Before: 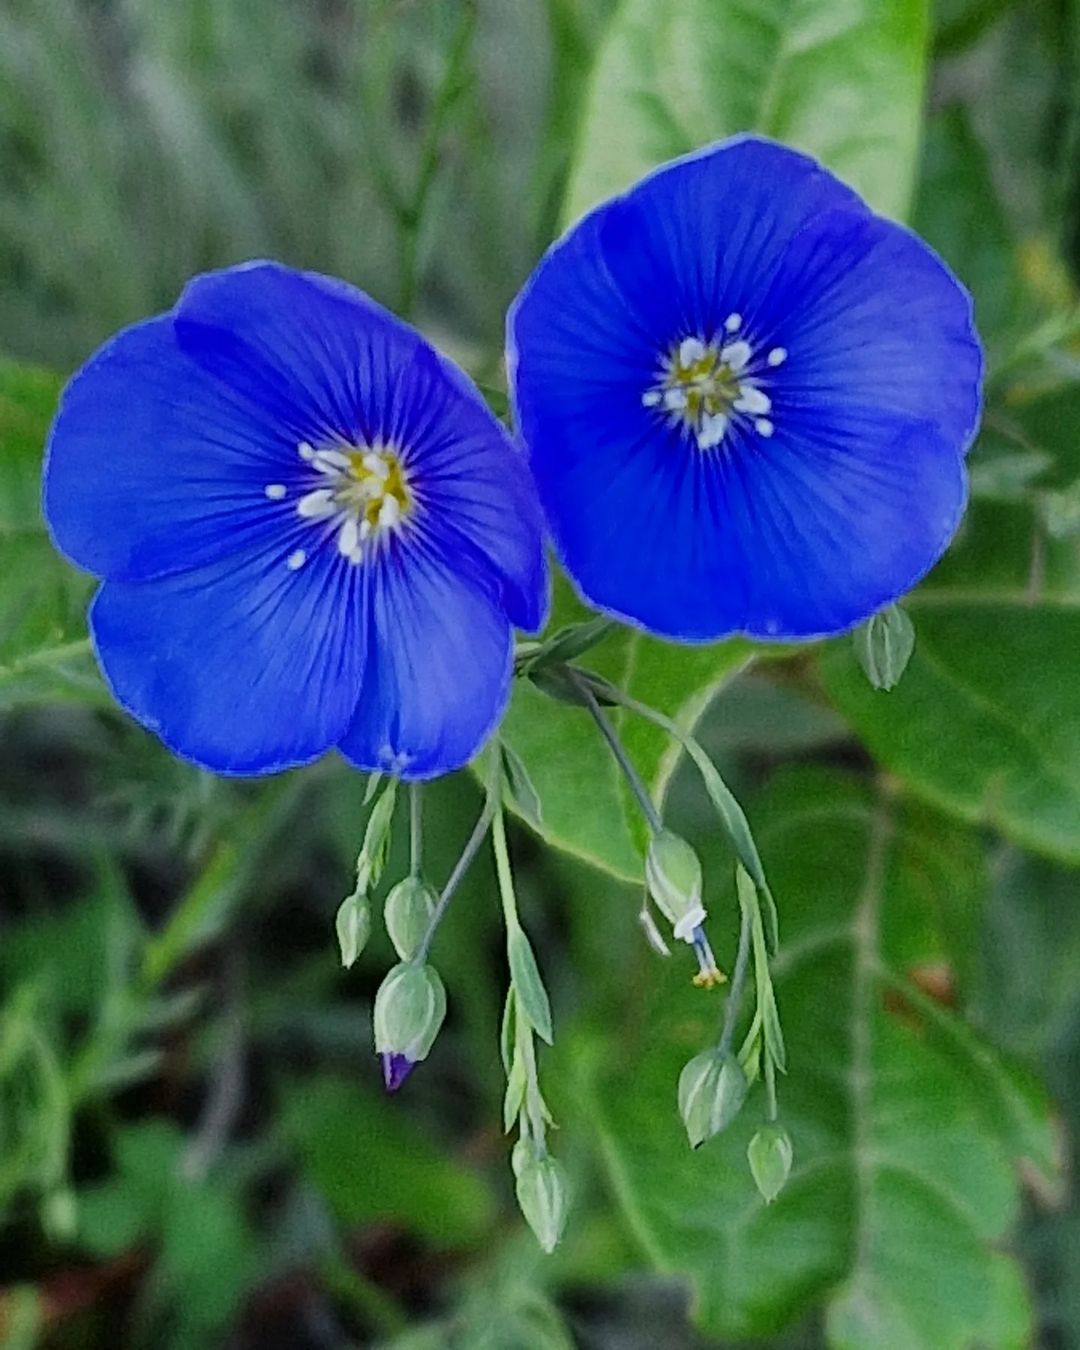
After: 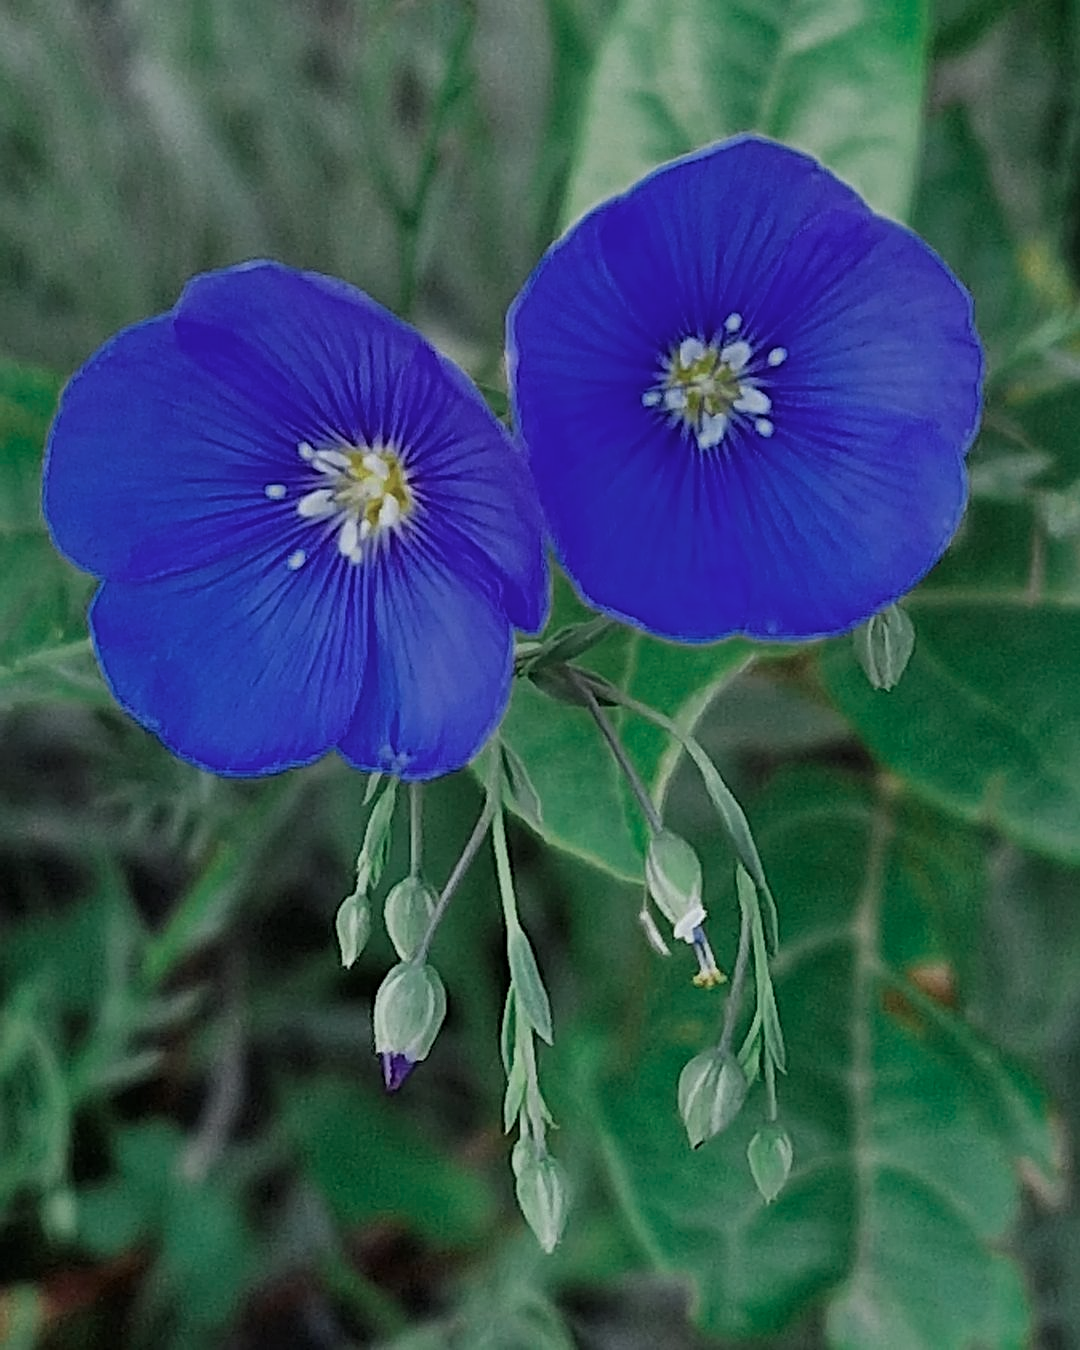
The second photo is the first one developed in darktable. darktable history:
sharpen: on, module defaults
color zones: curves: ch0 [(0, 0.5) (0.125, 0.4) (0.25, 0.5) (0.375, 0.4) (0.5, 0.4) (0.625, 0.35) (0.75, 0.35) (0.875, 0.5)]; ch1 [(0, 0.35) (0.125, 0.45) (0.25, 0.35) (0.375, 0.35) (0.5, 0.35) (0.625, 0.35) (0.75, 0.45) (0.875, 0.35)]; ch2 [(0, 0.6) (0.125, 0.5) (0.25, 0.5) (0.375, 0.6) (0.5, 0.6) (0.625, 0.5) (0.75, 0.5) (0.875, 0.5)]
